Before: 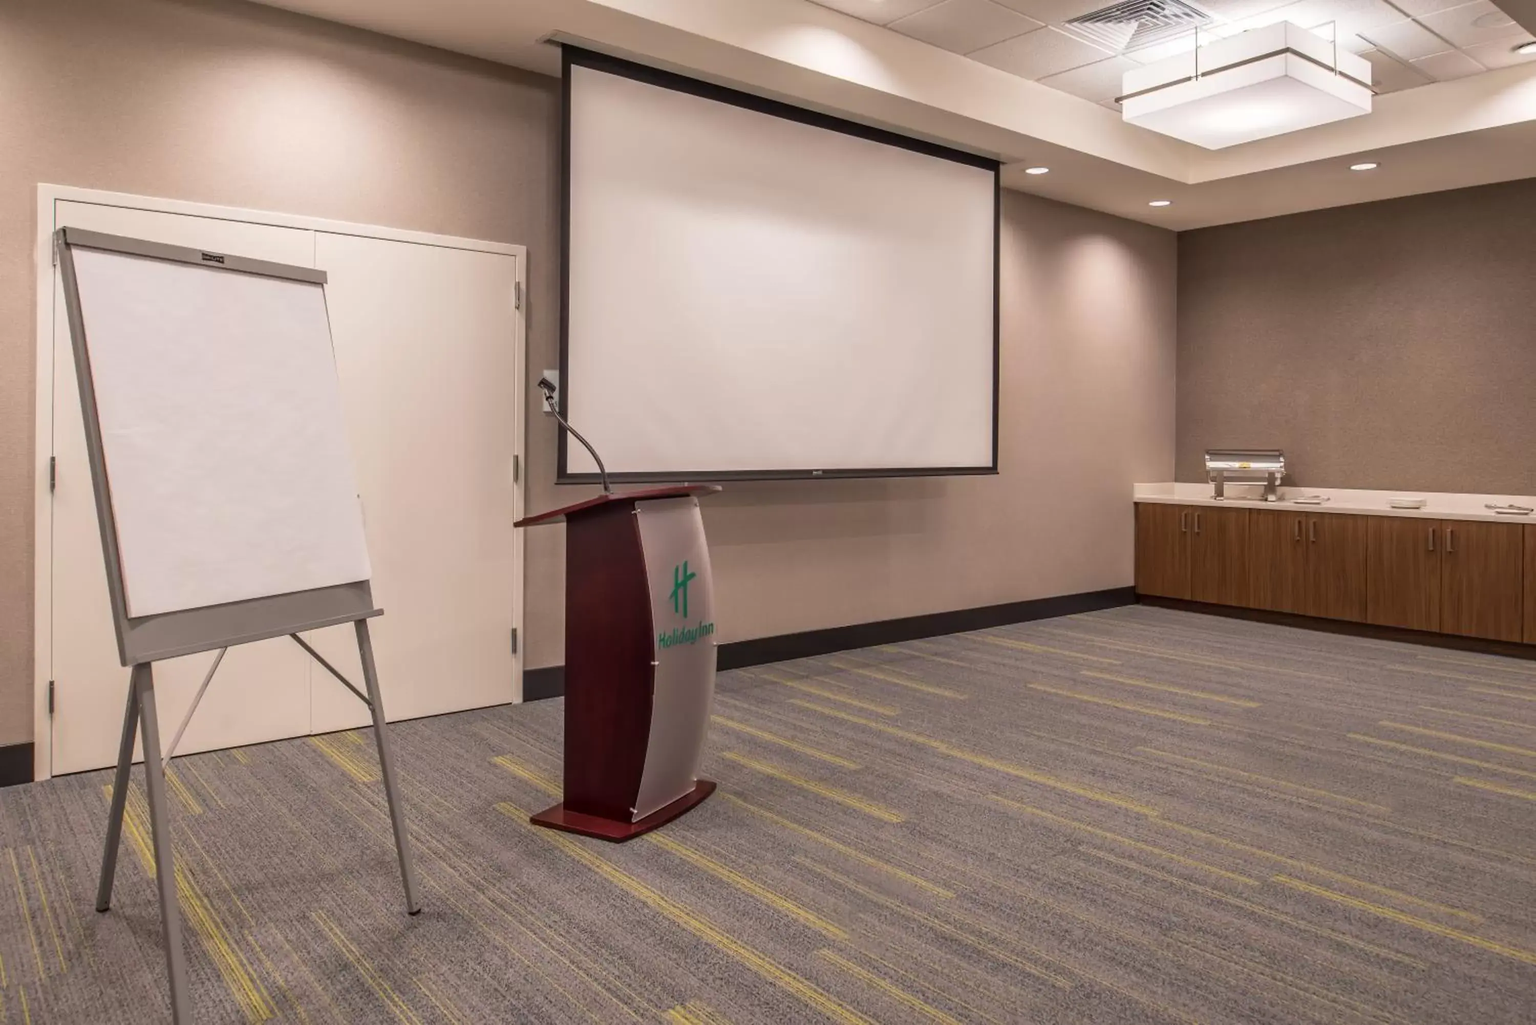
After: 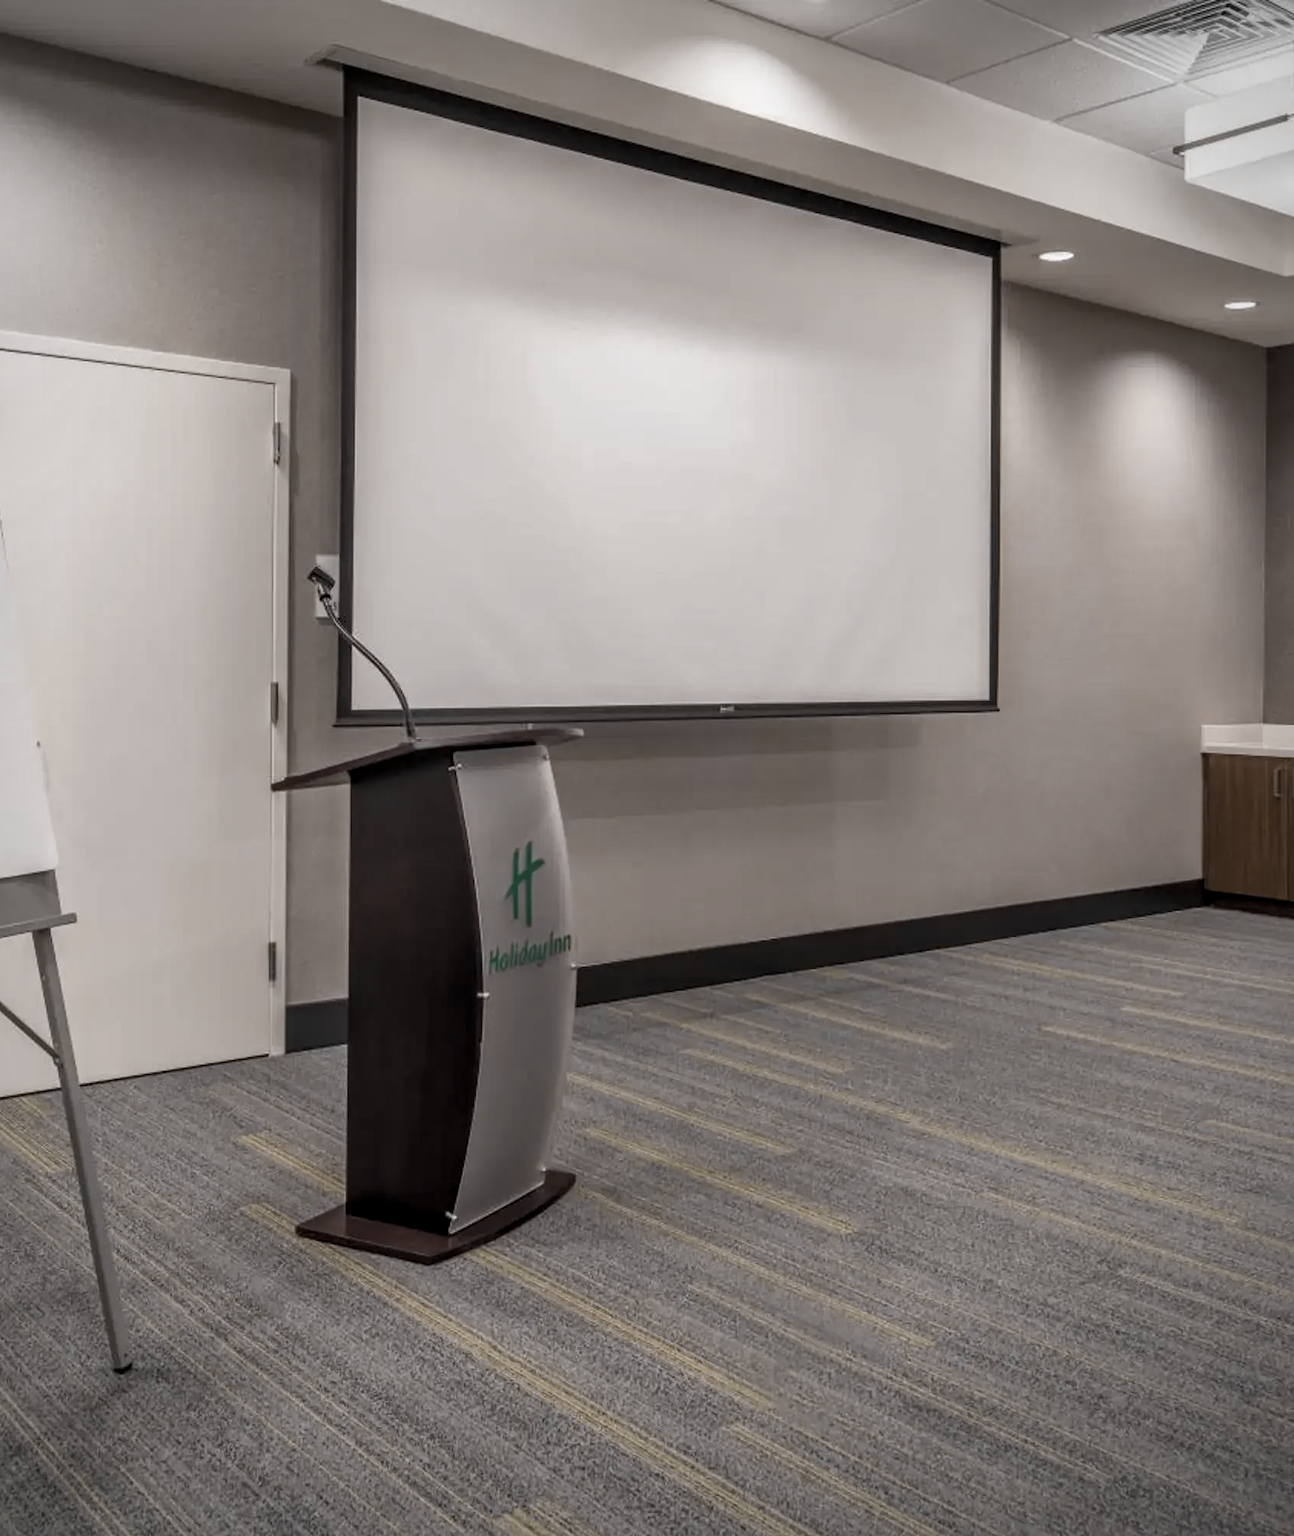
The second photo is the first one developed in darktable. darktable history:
local contrast: on, module defaults
color balance rgb: perceptual saturation grading › global saturation 20%, perceptual saturation grading › highlights -25%, perceptual saturation grading › shadows 25%
crop: left 21.674%, right 22.086%
white balance: emerald 1
vignetting: on, module defaults
color zones: curves: ch0 [(0, 0.487) (0.241, 0.395) (0.434, 0.373) (0.658, 0.412) (0.838, 0.487)]; ch1 [(0, 0) (0.053, 0.053) (0.211, 0.202) (0.579, 0.259) (0.781, 0.241)]
